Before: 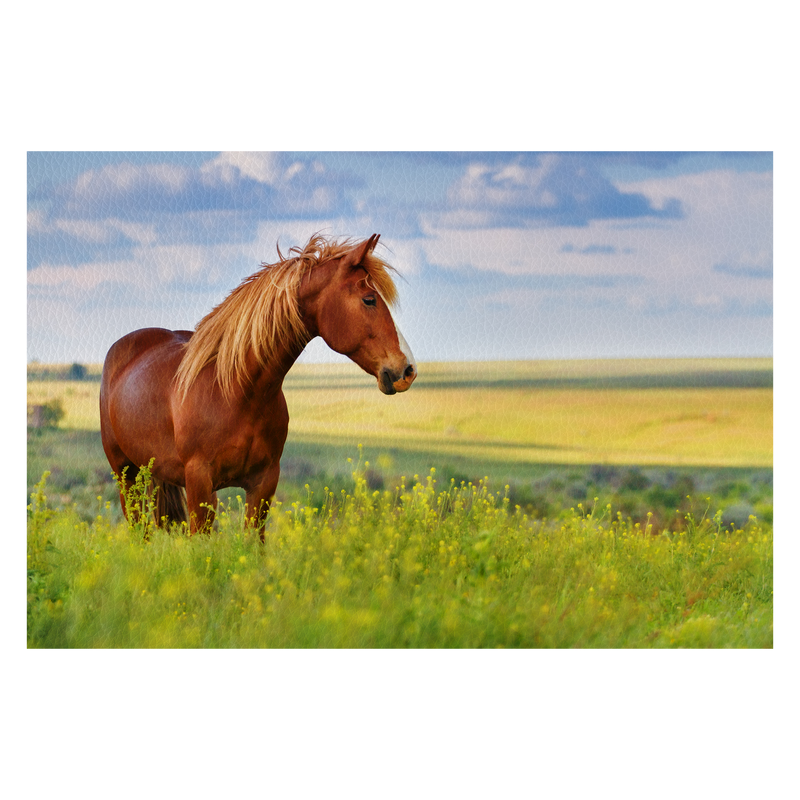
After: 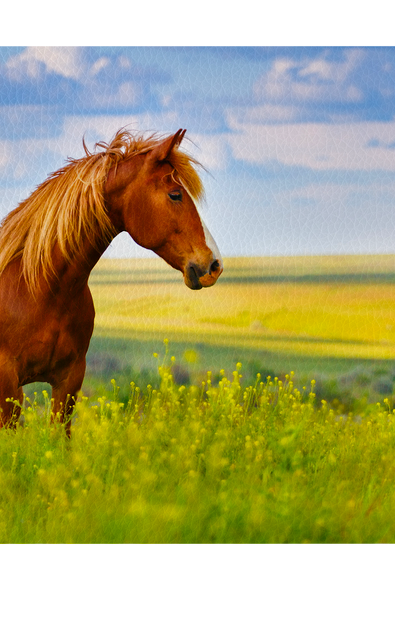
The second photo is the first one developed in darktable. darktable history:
crop and rotate: angle 0.02°, left 24.353%, top 13.219%, right 26.156%, bottom 8.224%
color balance rgb: perceptual saturation grading › global saturation 20%, global vibrance 20%
